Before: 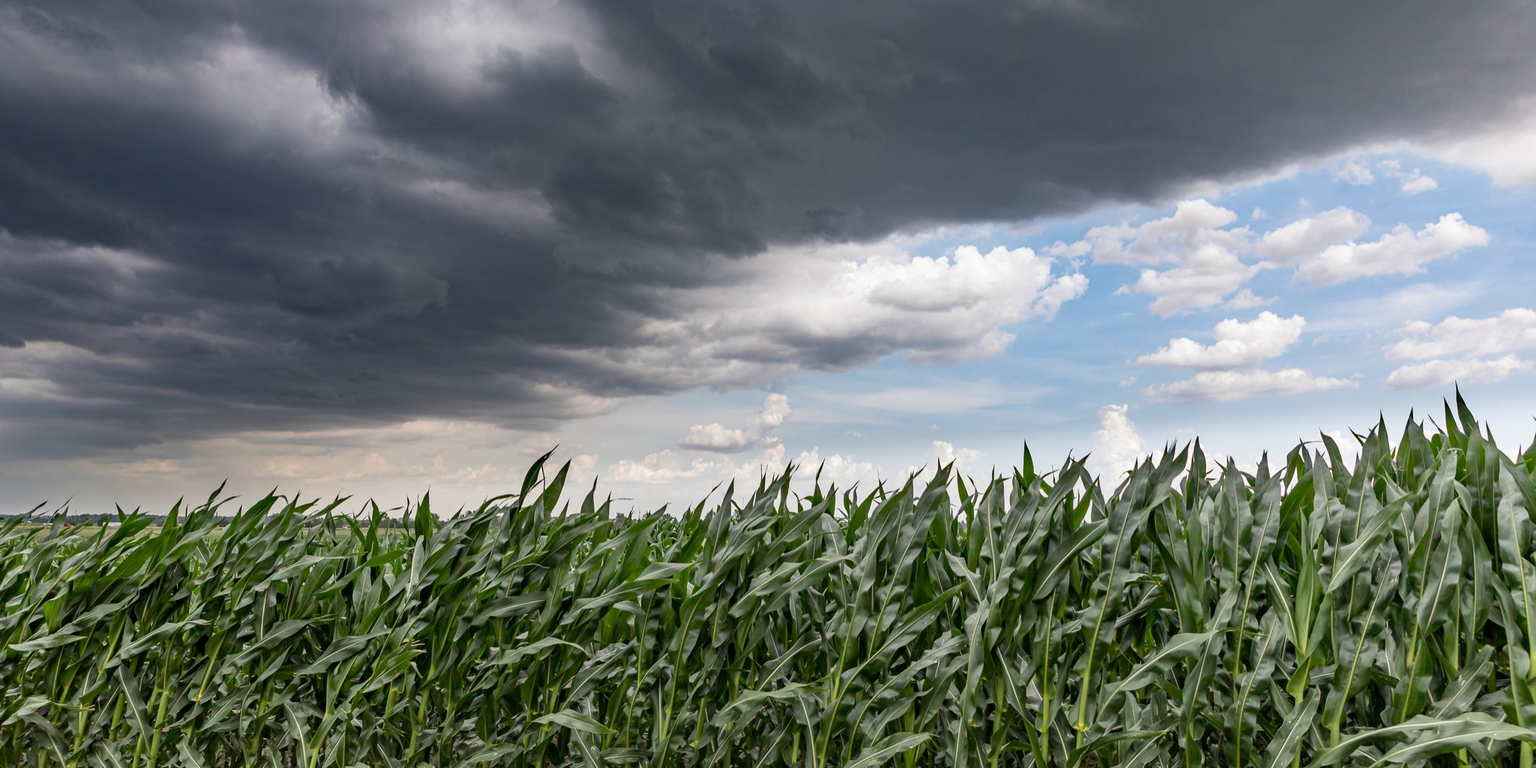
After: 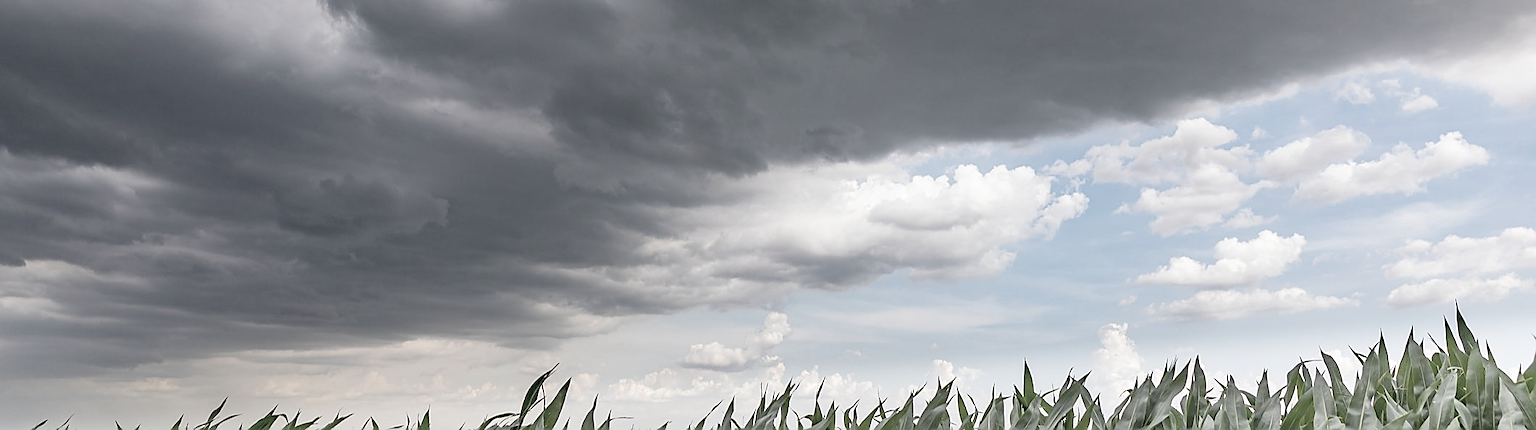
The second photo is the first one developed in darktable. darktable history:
crop and rotate: top 10.605%, bottom 33.274%
contrast brightness saturation: brightness 0.18, saturation -0.5
sharpen: radius 1.4, amount 1.25, threshold 0.7
